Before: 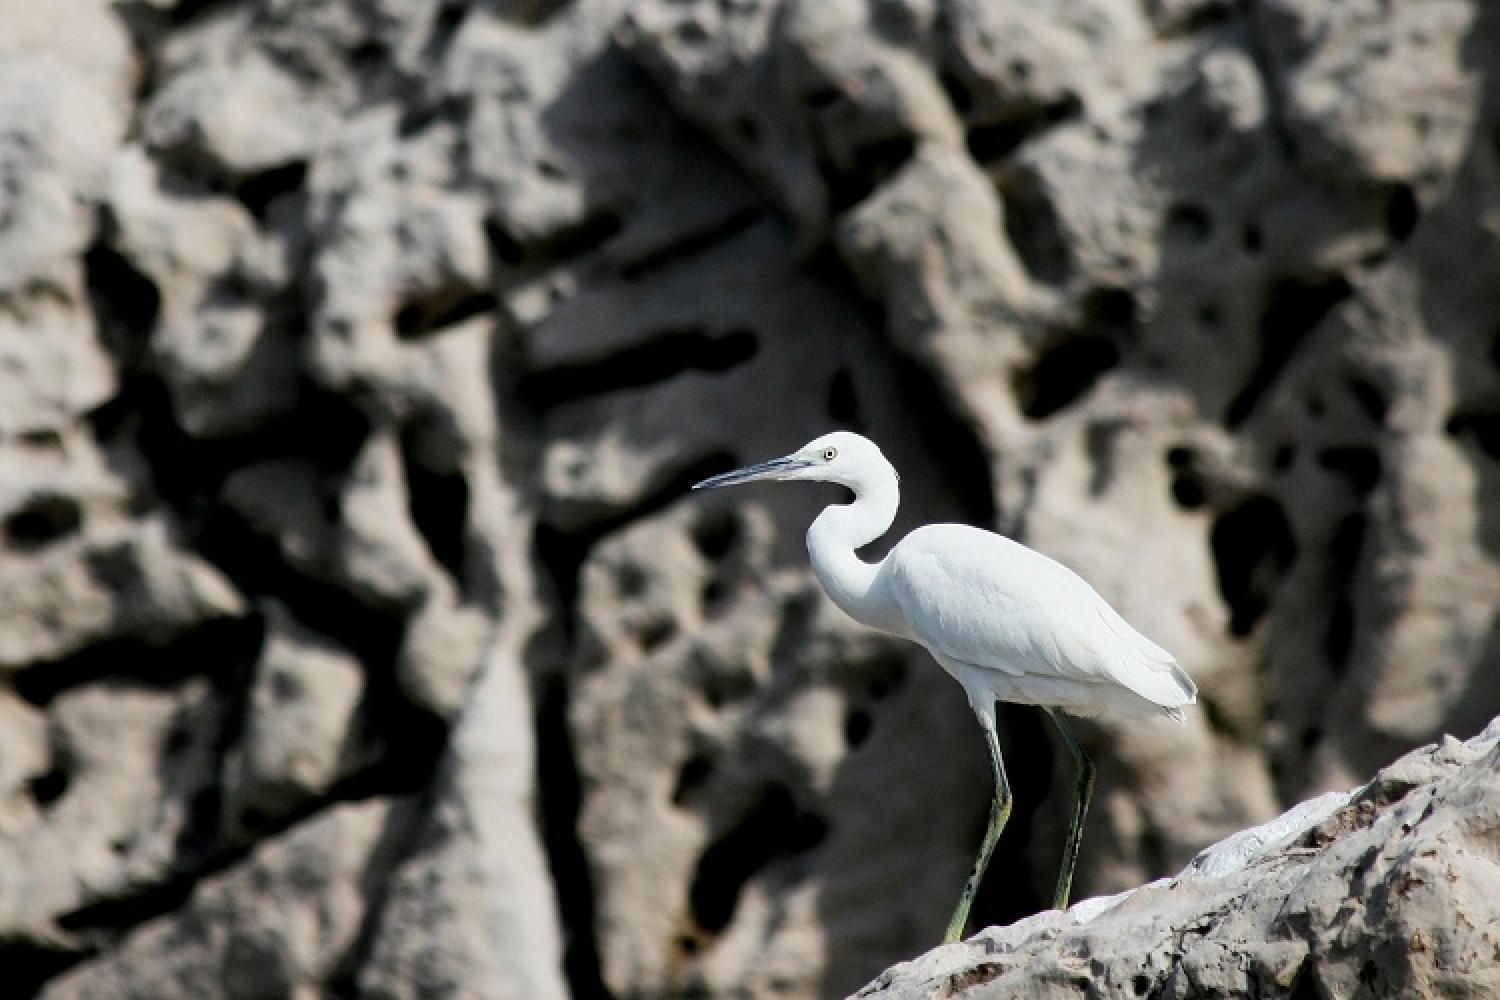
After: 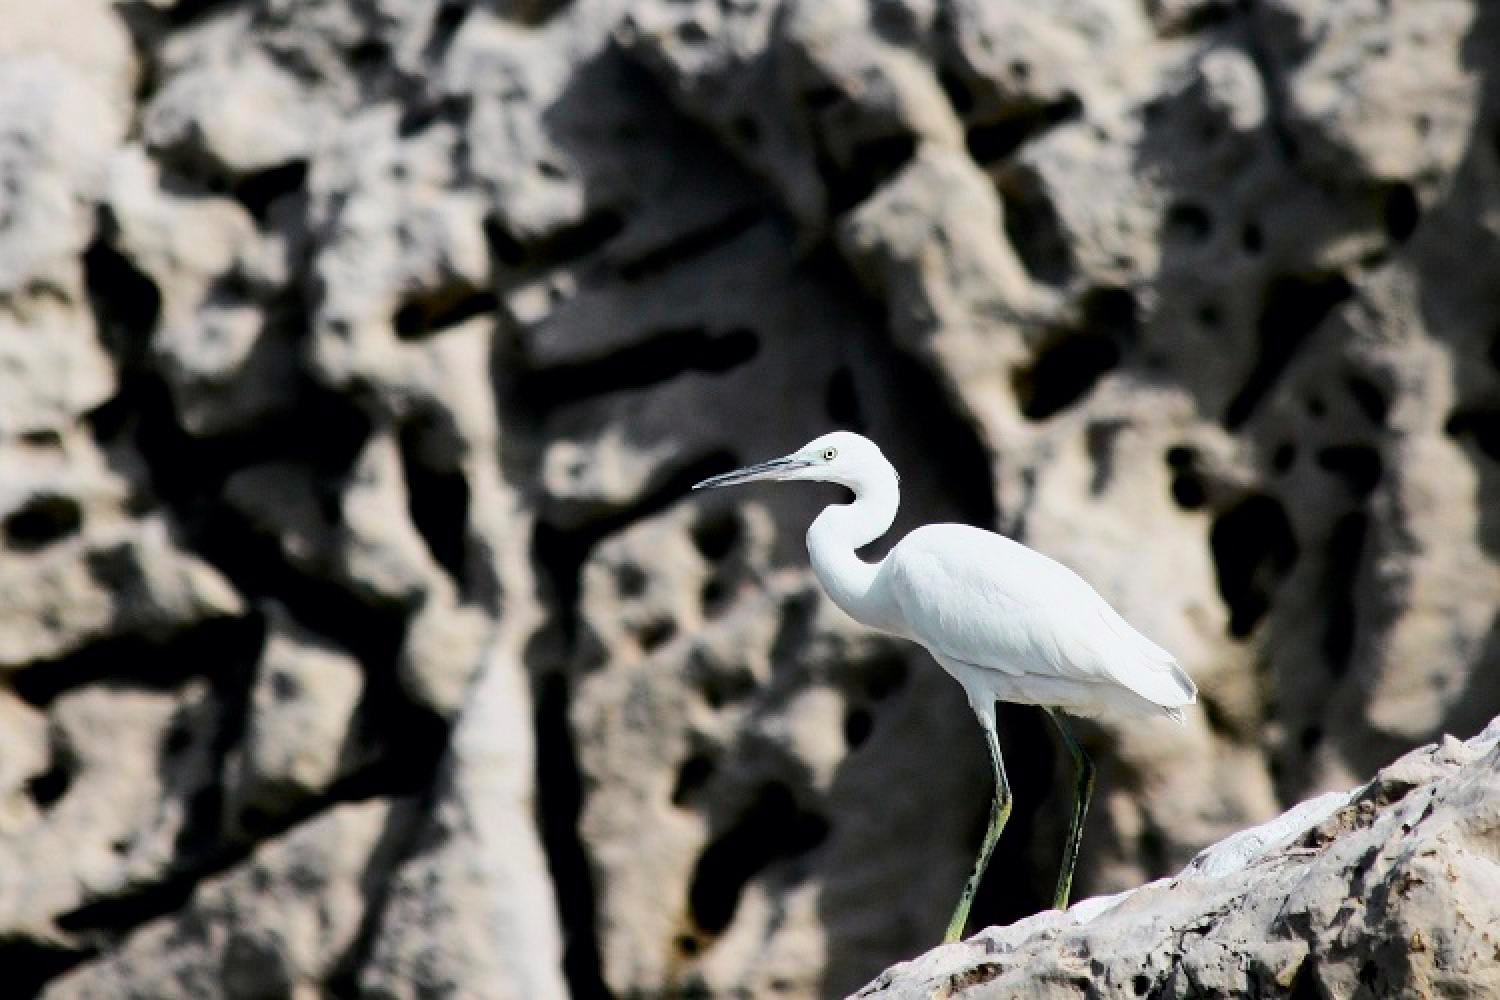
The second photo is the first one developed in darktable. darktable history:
tone curve: curves: ch0 [(0, 0) (0.035, 0.017) (0.131, 0.108) (0.279, 0.279) (0.476, 0.554) (0.617, 0.693) (0.704, 0.77) (0.801, 0.854) (0.895, 0.927) (1, 0.976)]; ch1 [(0, 0) (0.318, 0.278) (0.444, 0.427) (0.493, 0.493) (0.537, 0.547) (0.594, 0.616) (0.746, 0.764) (1, 1)]; ch2 [(0, 0) (0.316, 0.292) (0.381, 0.37) (0.423, 0.448) (0.476, 0.482) (0.502, 0.498) (0.529, 0.532) (0.583, 0.608) (0.639, 0.657) (0.7, 0.7) (0.861, 0.808) (1, 0.951)], color space Lab, independent channels, preserve colors none
